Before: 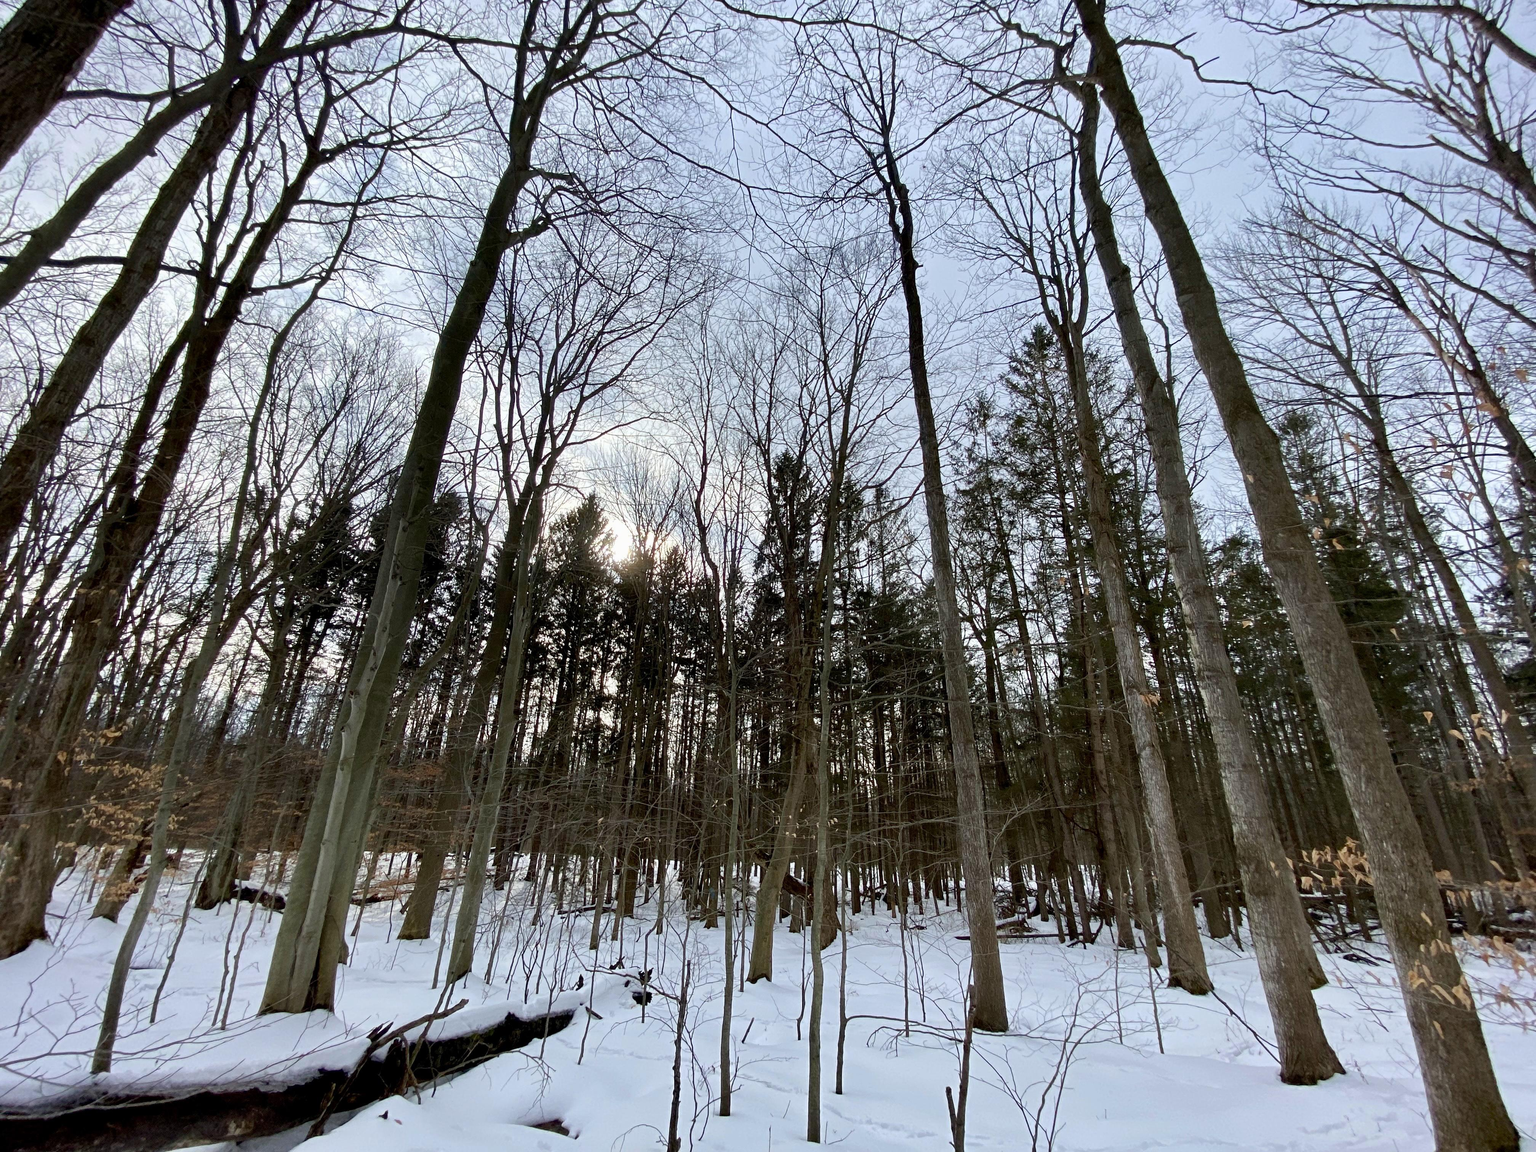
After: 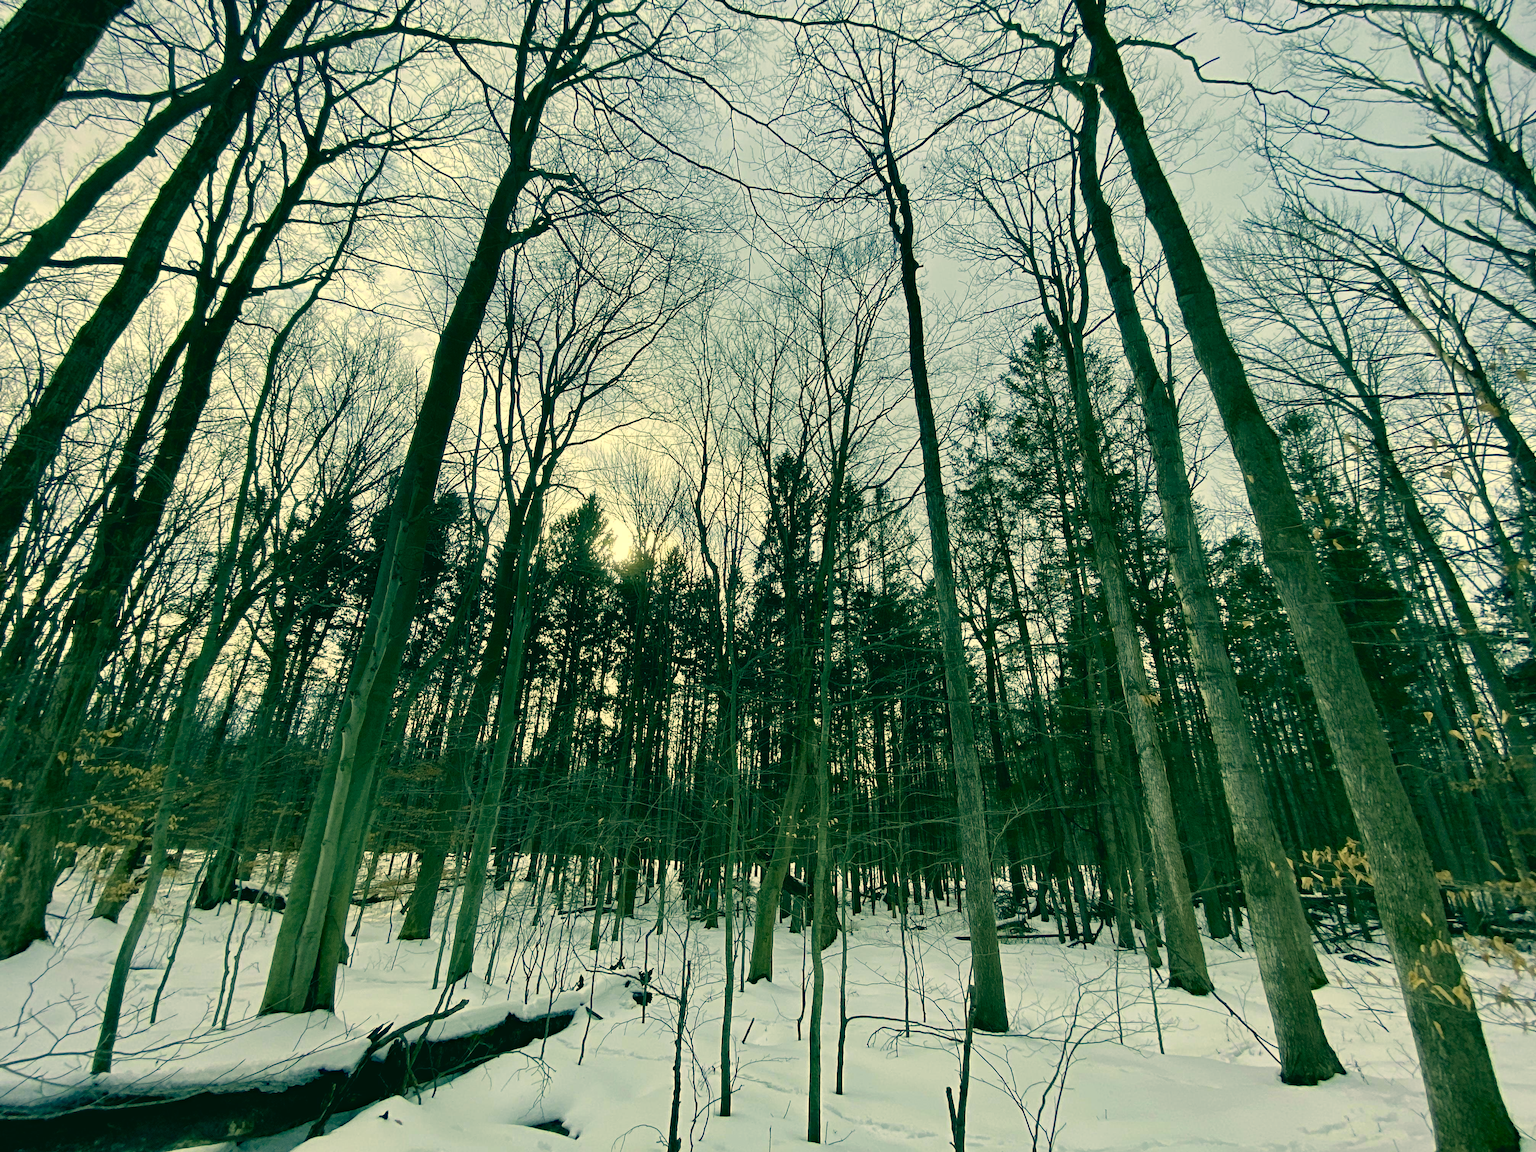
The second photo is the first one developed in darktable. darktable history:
color correction: highlights a* 2.25, highlights b* 33.86, shadows a* -36.78, shadows b* -5.39
haze removal: compatibility mode true, adaptive false
color zones: curves: ch0 [(0, 0.5) (0.143, 0.52) (0.286, 0.5) (0.429, 0.5) (0.571, 0.5) (0.714, 0.5) (0.857, 0.5) (1, 0.5)]; ch1 [(0, 0.489) (0.155, 0.45) (0.286, 0.466) (0.429, 0.5) (0.571, 0.5) (0.714, 0.5) (0.857, 0.5) (1, 0.489)]
